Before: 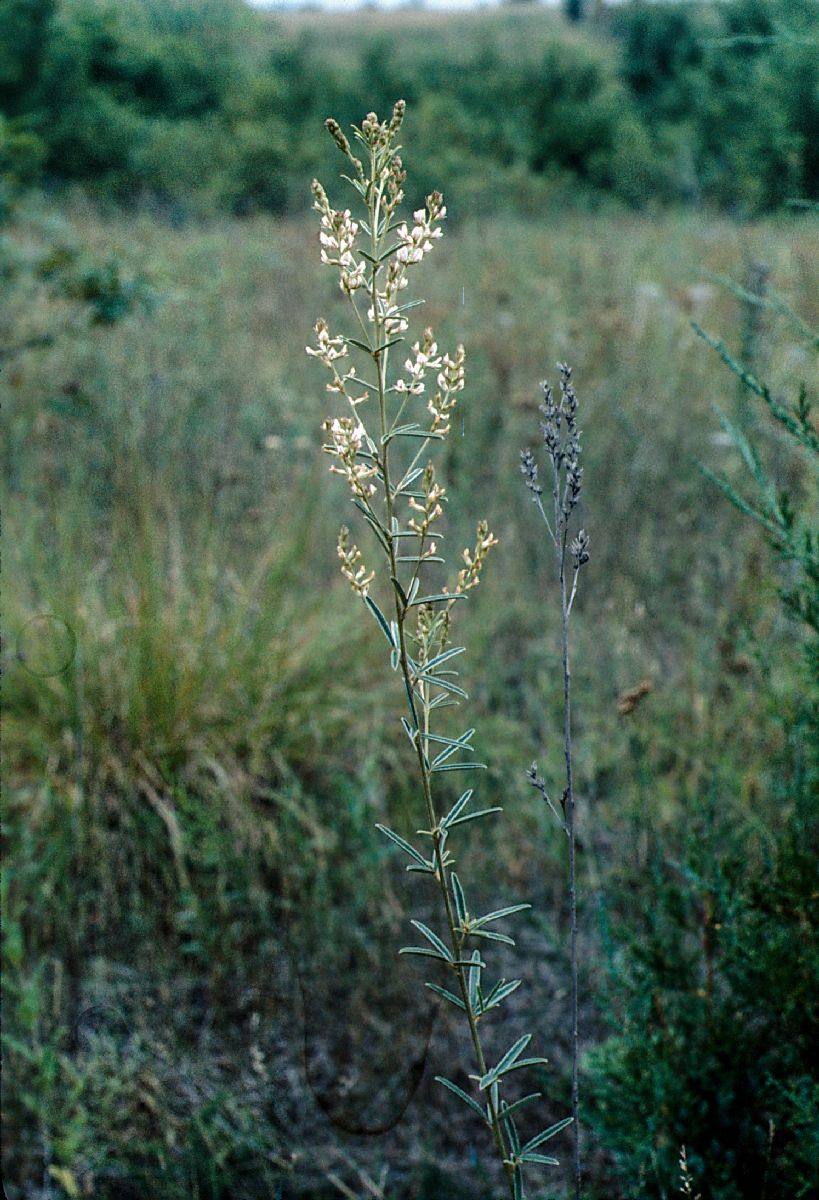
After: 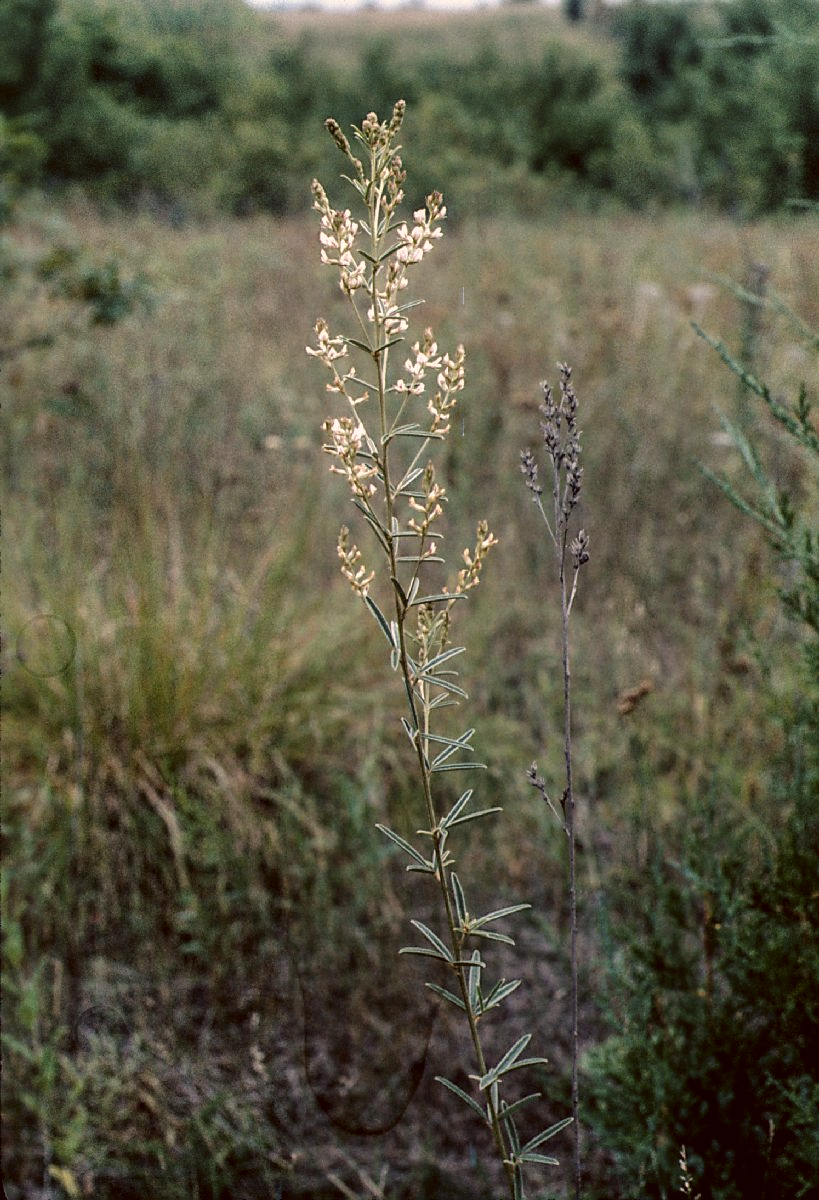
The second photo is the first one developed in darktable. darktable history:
color correction: highlights a* 10.19, highlights b* 9.79, shadows a* 8.75, shadows b* 7.78, saturation 0.788
